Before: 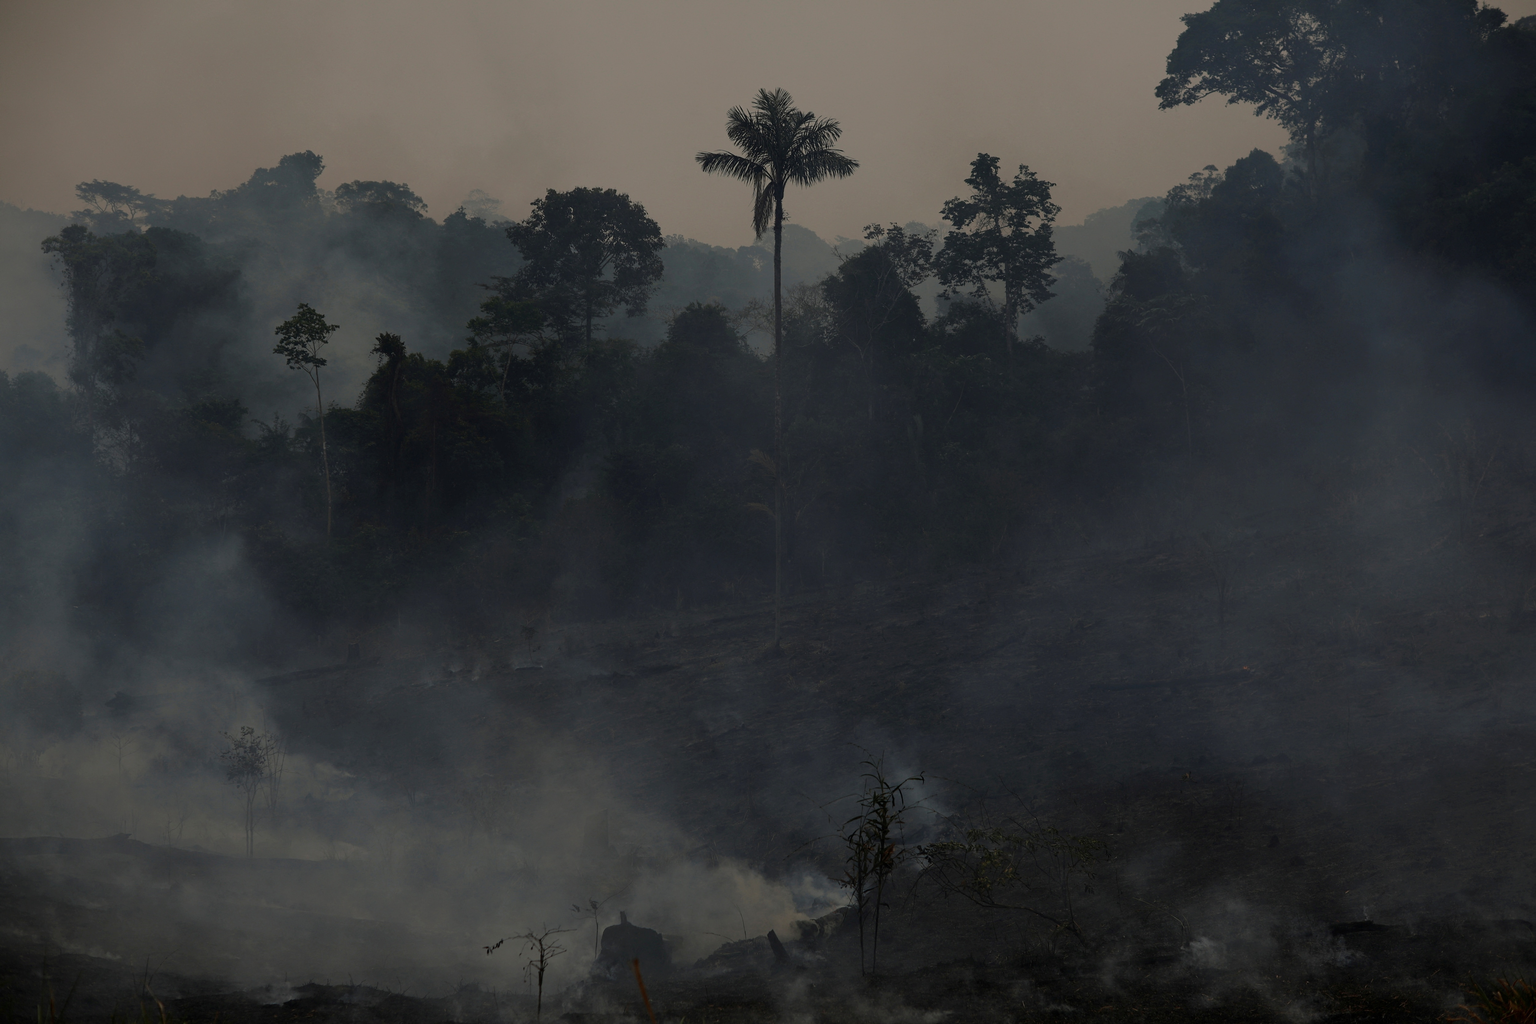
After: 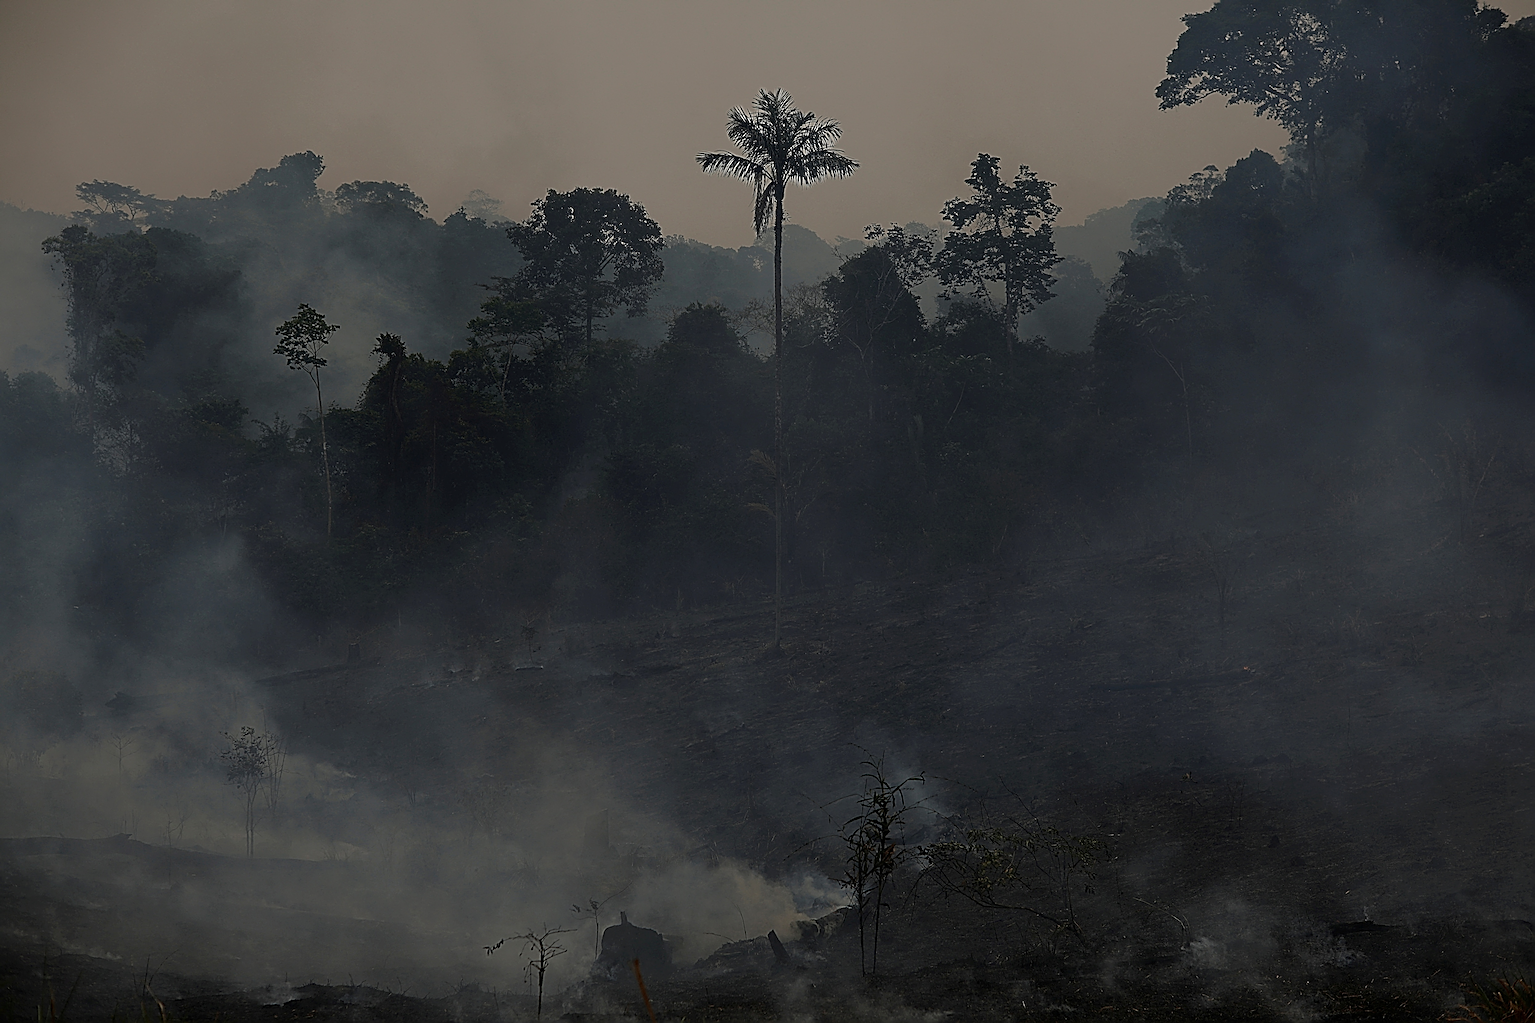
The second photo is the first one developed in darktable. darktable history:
sharpen: radius 4.011, amount 1.999
